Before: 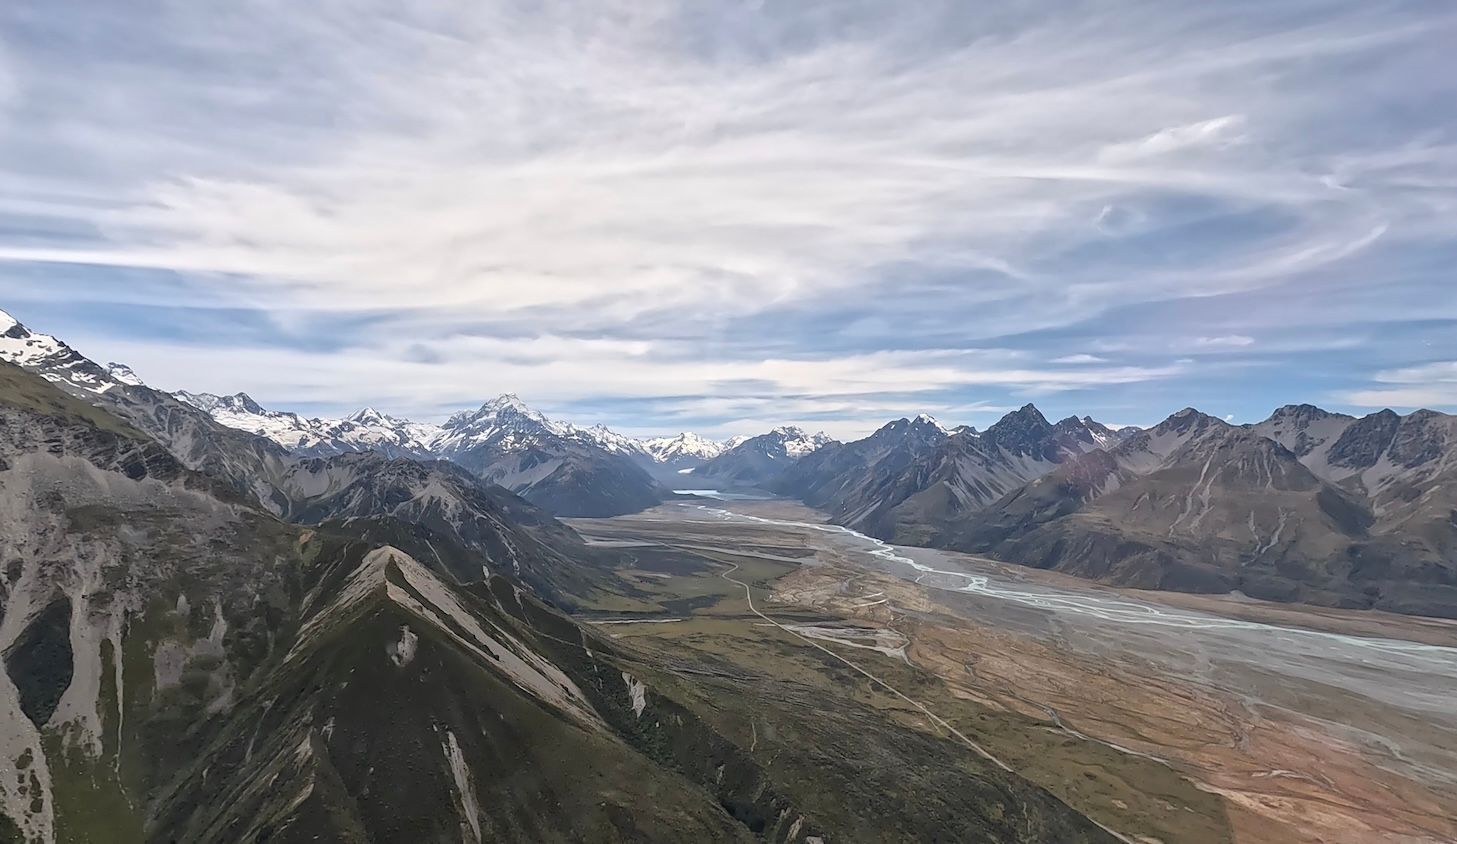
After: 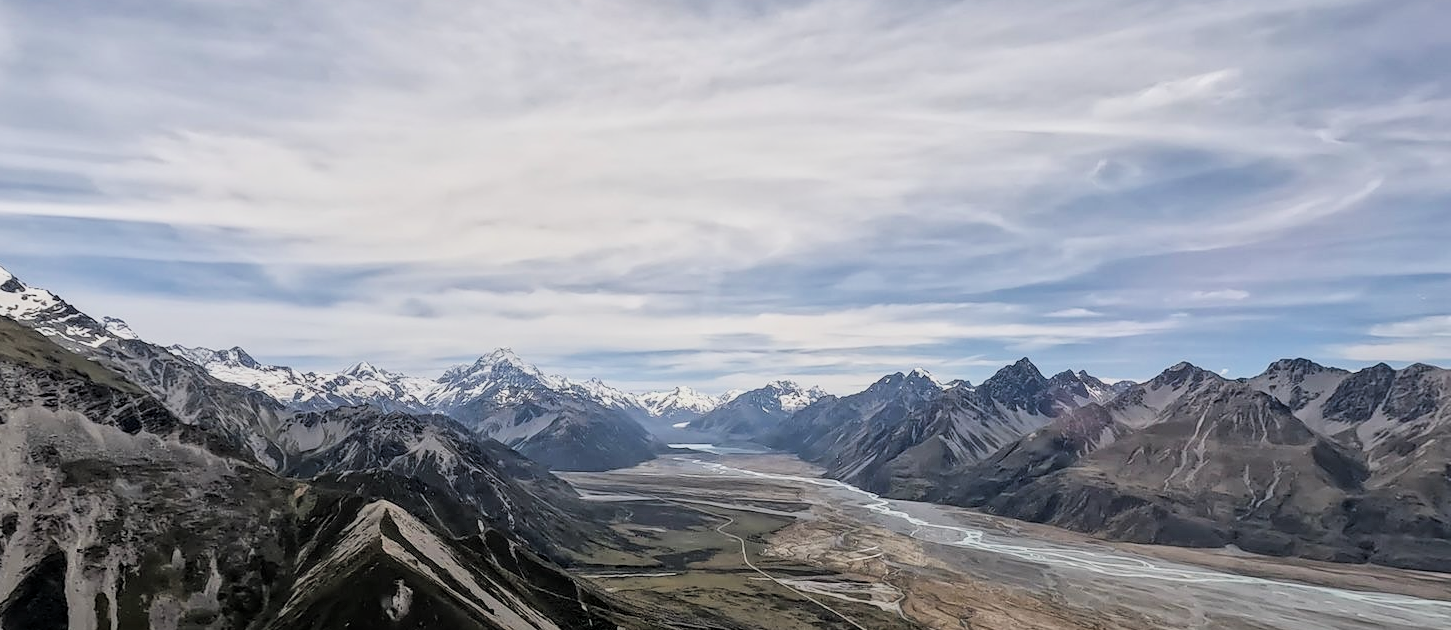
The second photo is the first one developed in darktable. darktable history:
crop: left 0.387%, top 5.469%, bottom 19.809%
local contrast: on, module defaults
filmic rgb: black relative exposure -5 EV, hardness 2.88, contrast 1.3, highlights saturation mix -10%
